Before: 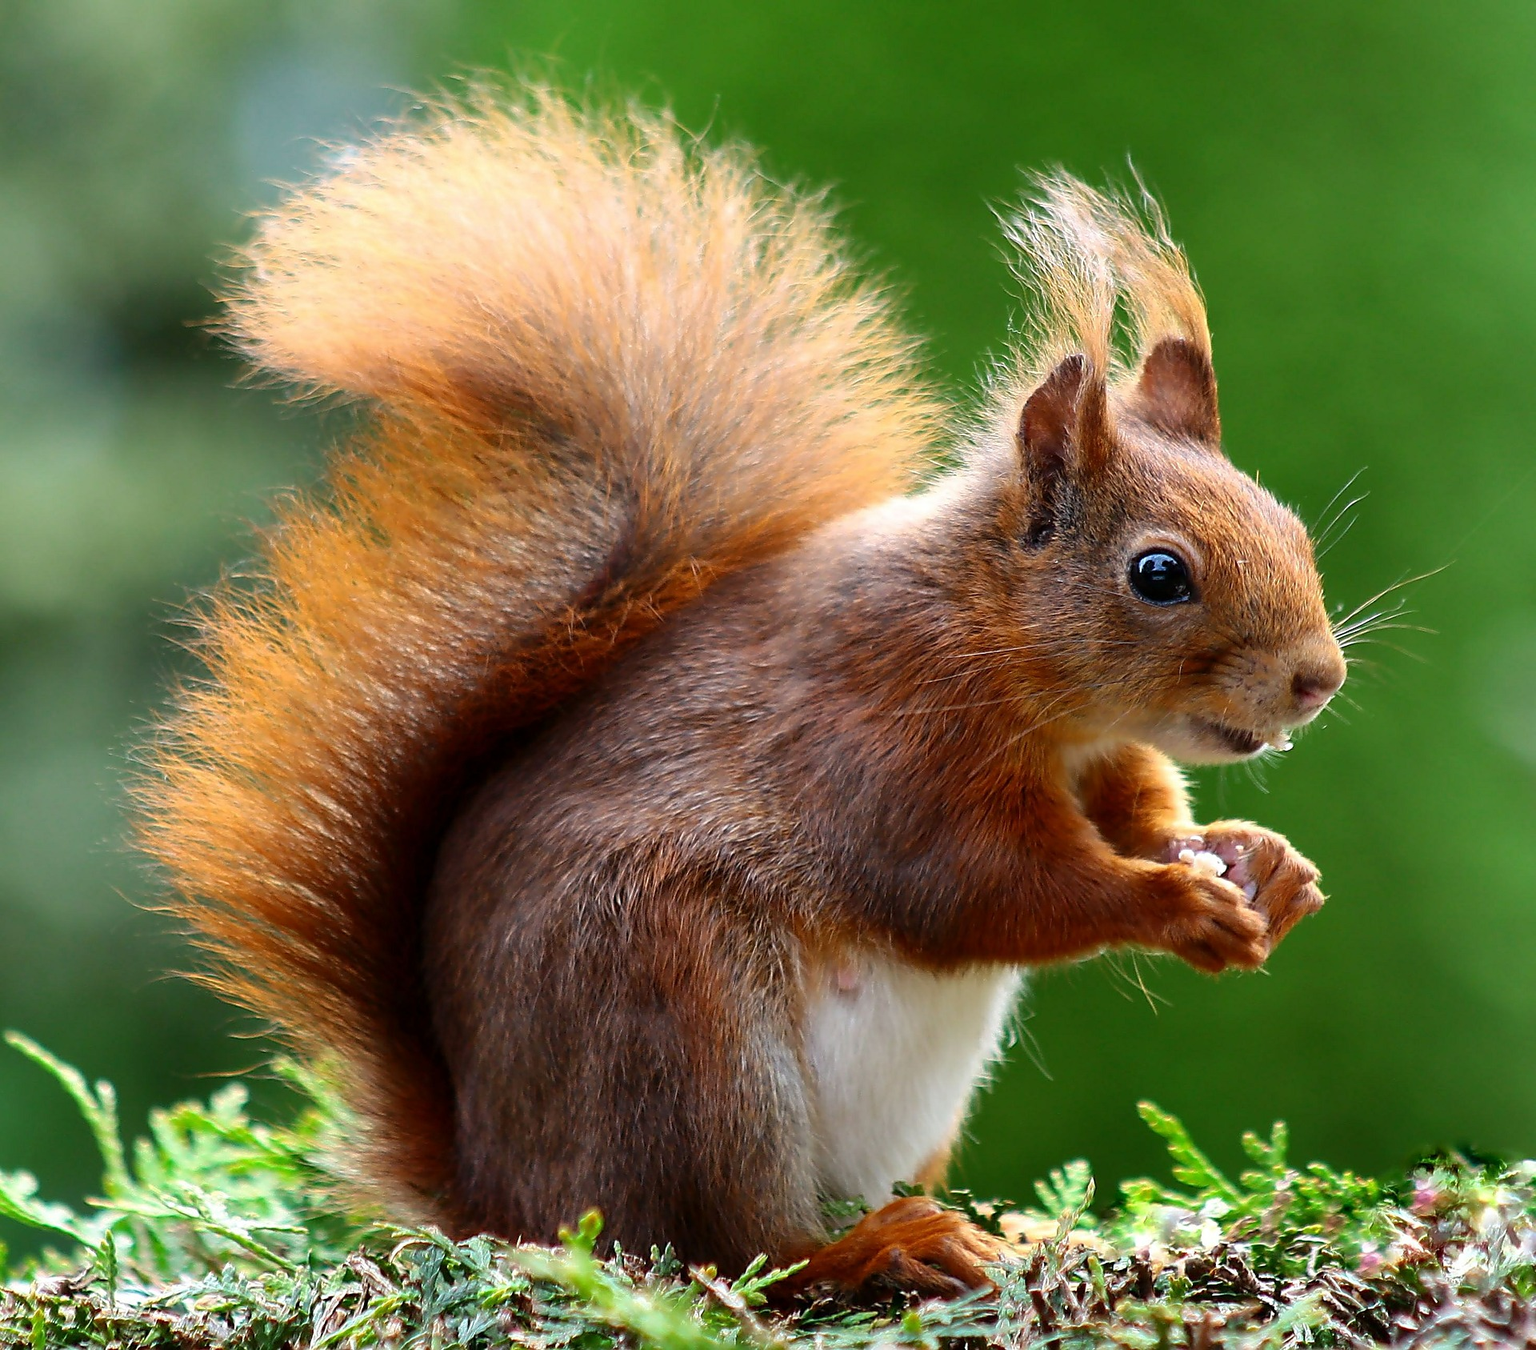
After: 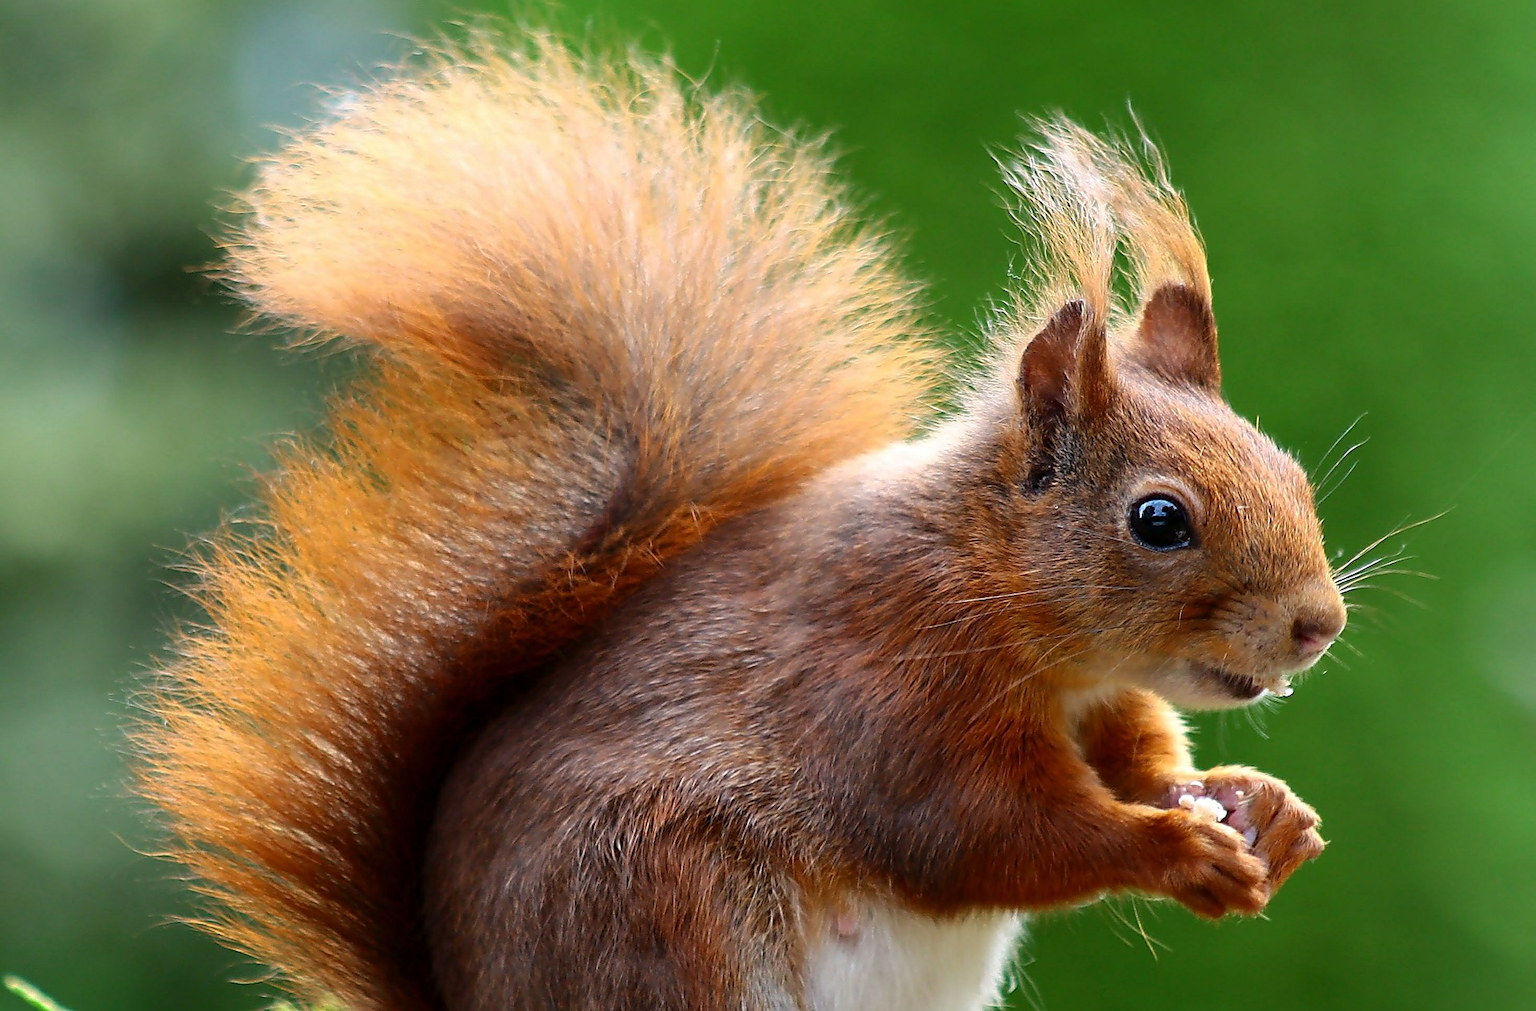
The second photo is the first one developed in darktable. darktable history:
crop: top 4.079%, bottom 20.973%
